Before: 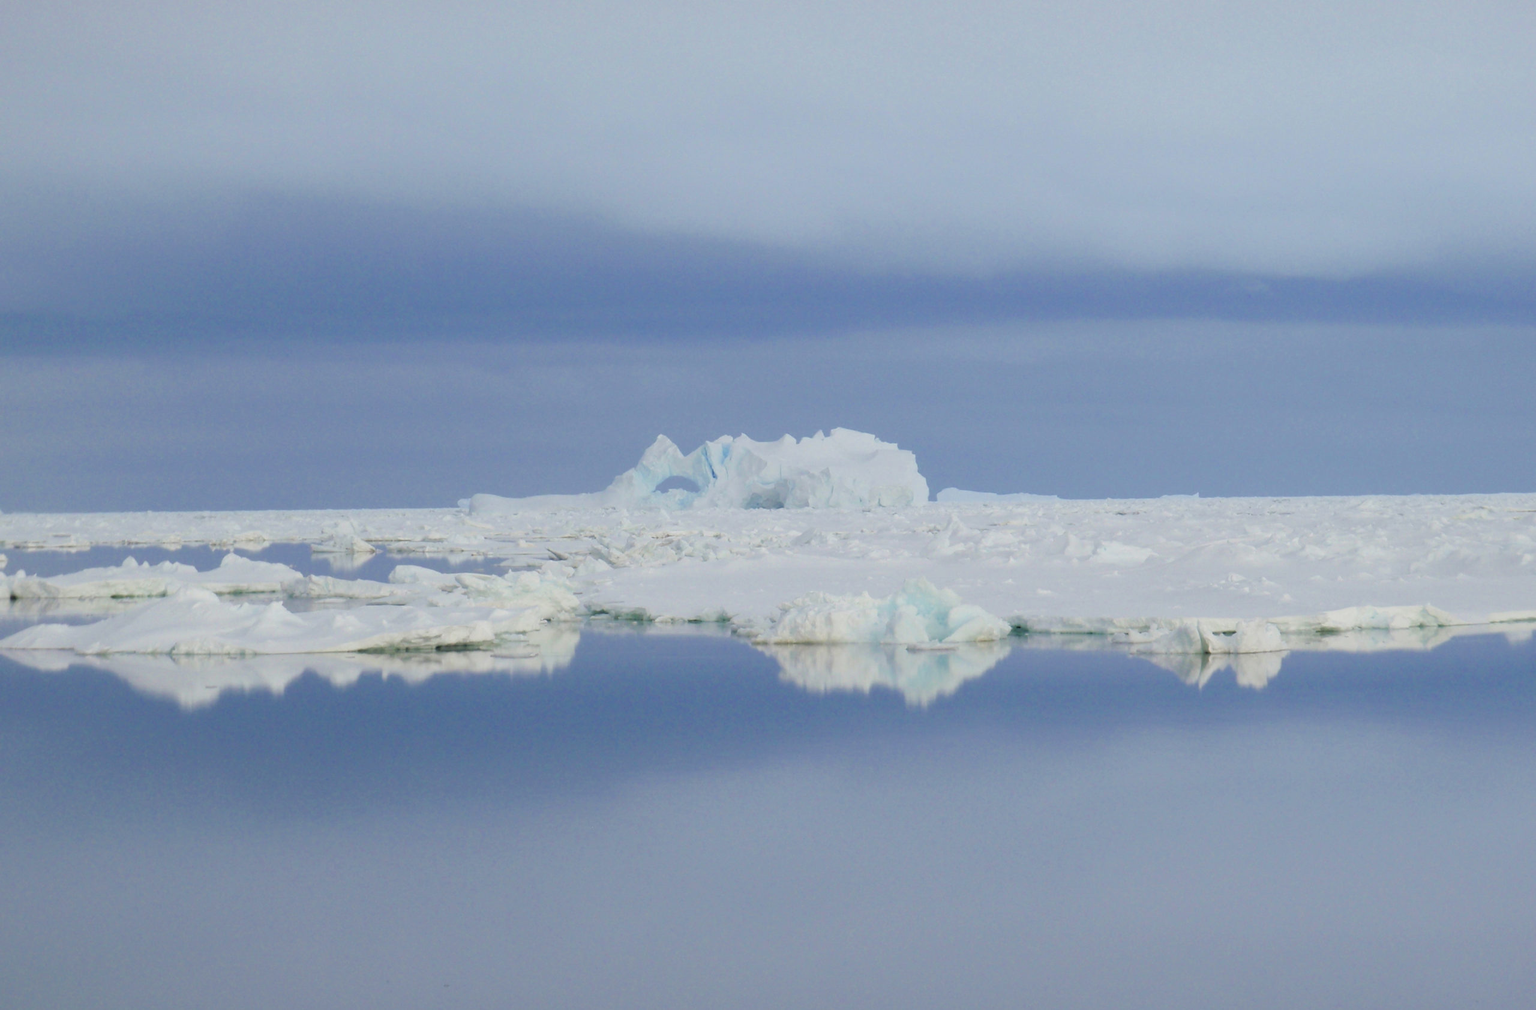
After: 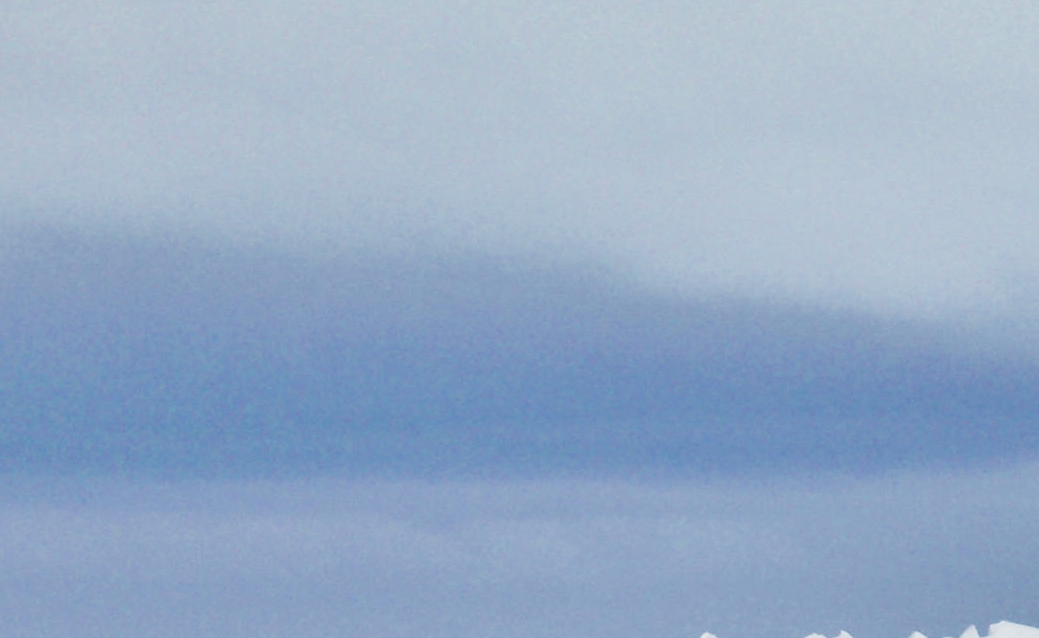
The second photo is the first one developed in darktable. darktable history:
base curve: curves: ch0 [(0, 0) (0.008, 0.007) (0.022, 0.029) (0.048, 0.089) (0.092, 0.197) (0.191, 0.399) (0.275, 0.534) (0.357, 0.65) (0.477, 0.78) (0.542, 0.833) (0.799, 0.973) (1, 1)], preserve colors none
shadows and highlights: shadows 75, highlights -60.85, soften with gaussian
crop: left 15.452%, top 5.459%, right 43.956%, bottom 56.62%
exposure: black level correction 0.005, exposure 0.014 EV, compensate highlight preservation false
